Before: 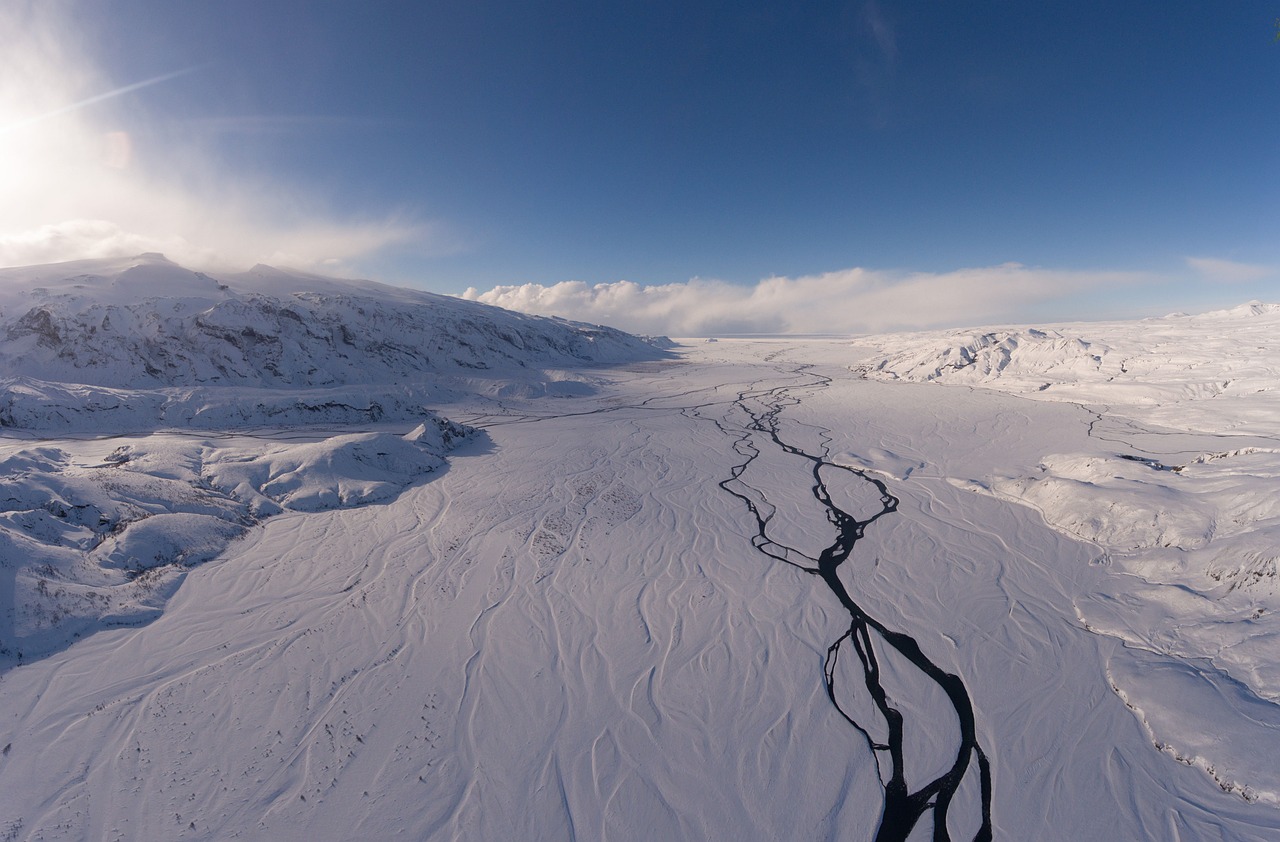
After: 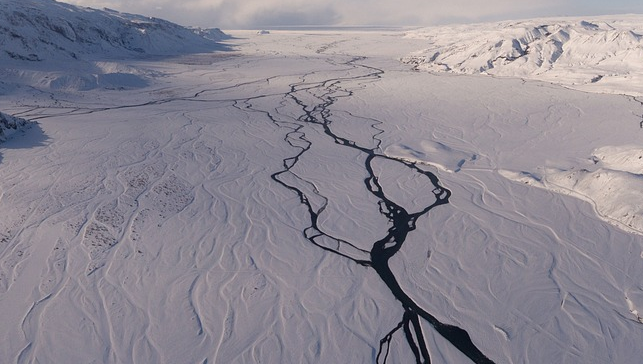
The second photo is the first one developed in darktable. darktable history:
crop: left 35.03%, top 36.625%, right 14.663%, bottom 20.057%
tone equalizer: on, module defaults
